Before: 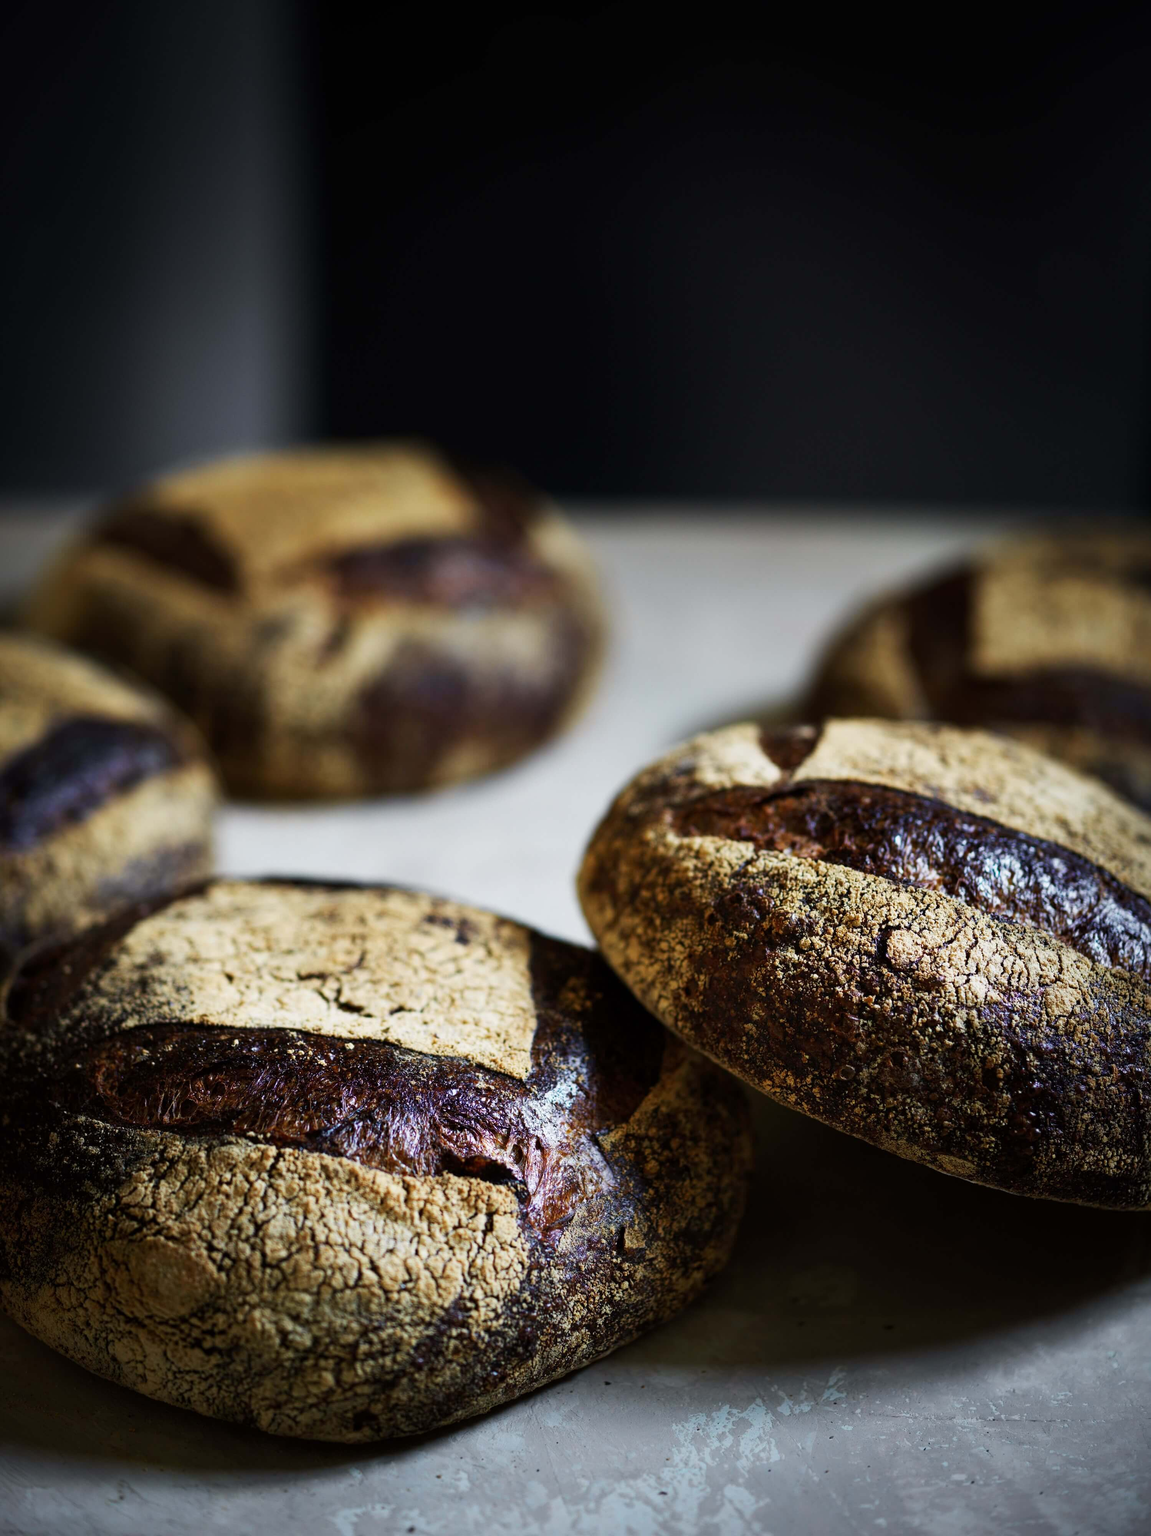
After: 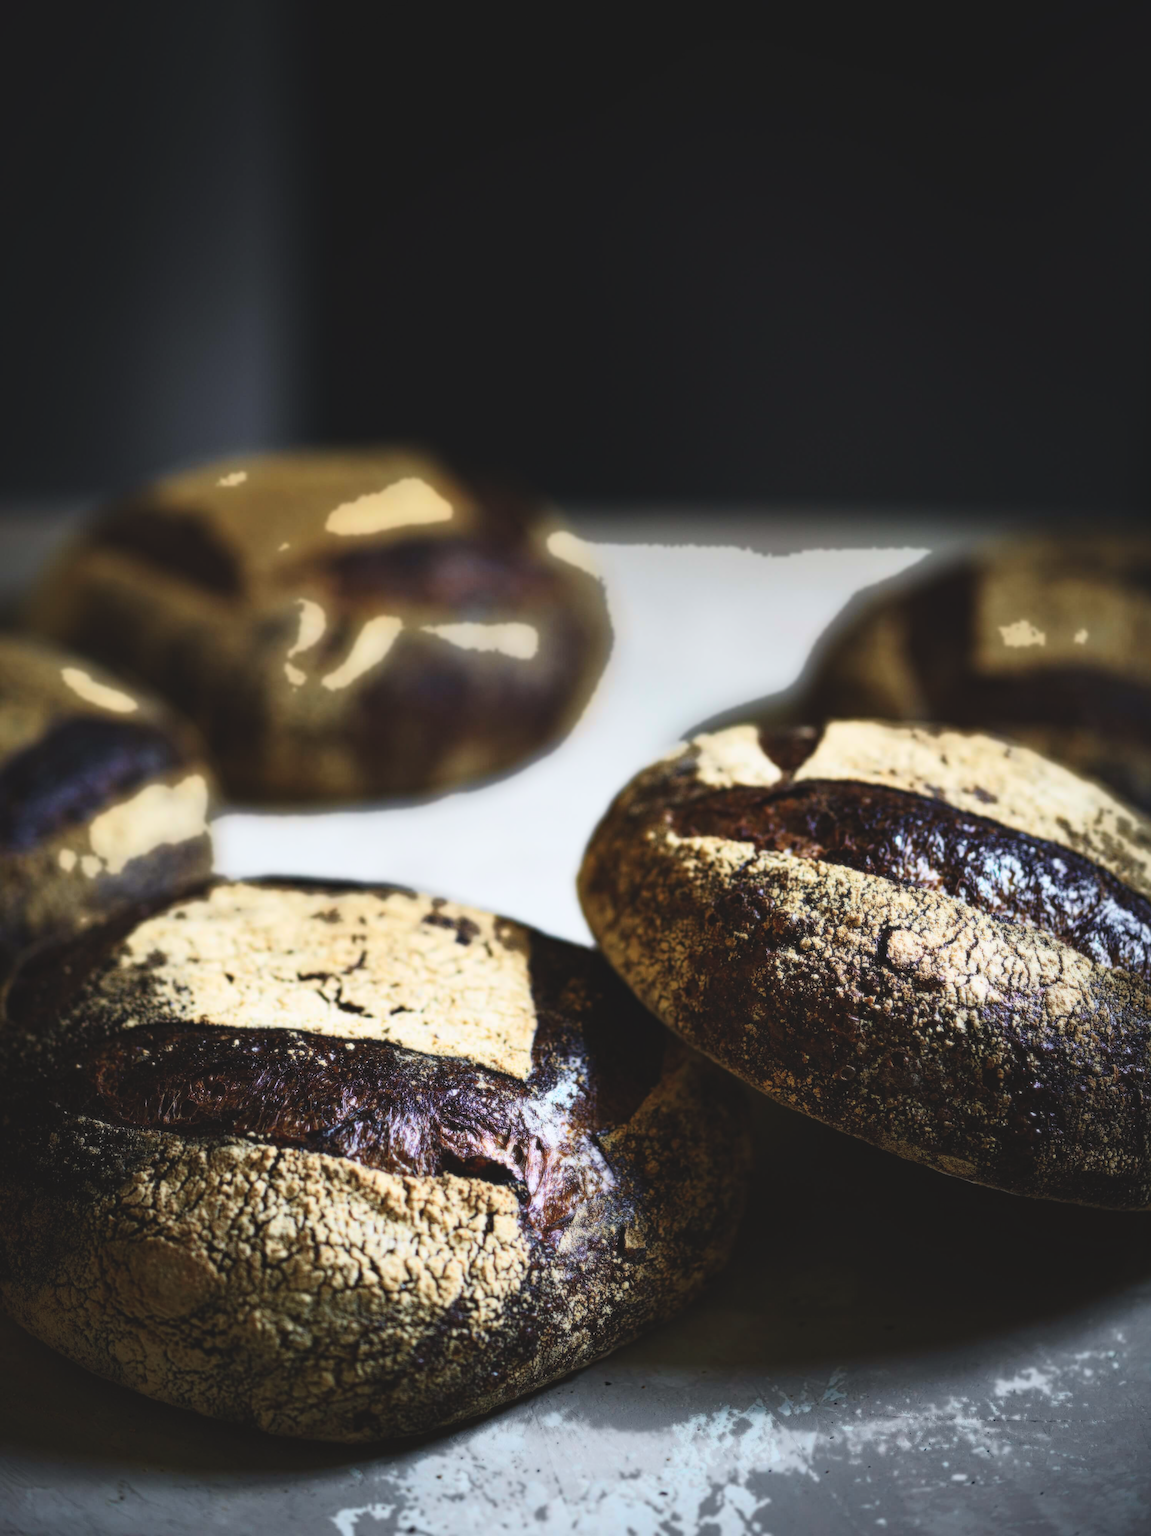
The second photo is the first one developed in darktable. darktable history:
bloom: size 0%, threshold 54.82%, strength 8.31%
exposure: black level correction -0.015, exposure -0.5 EV, compensate highlight preservation false
haze removal: compatibility mode true, adaptive false
